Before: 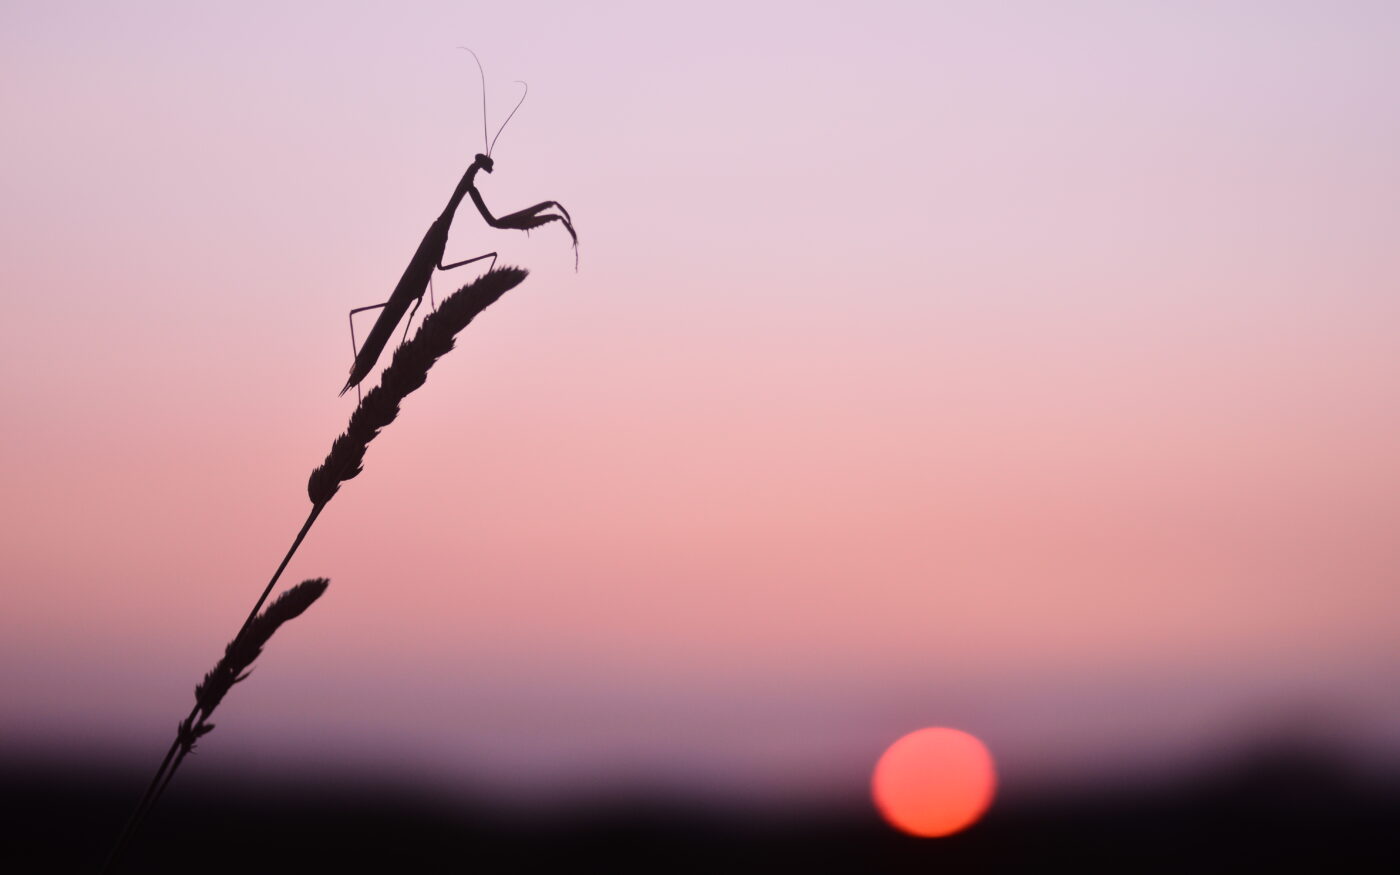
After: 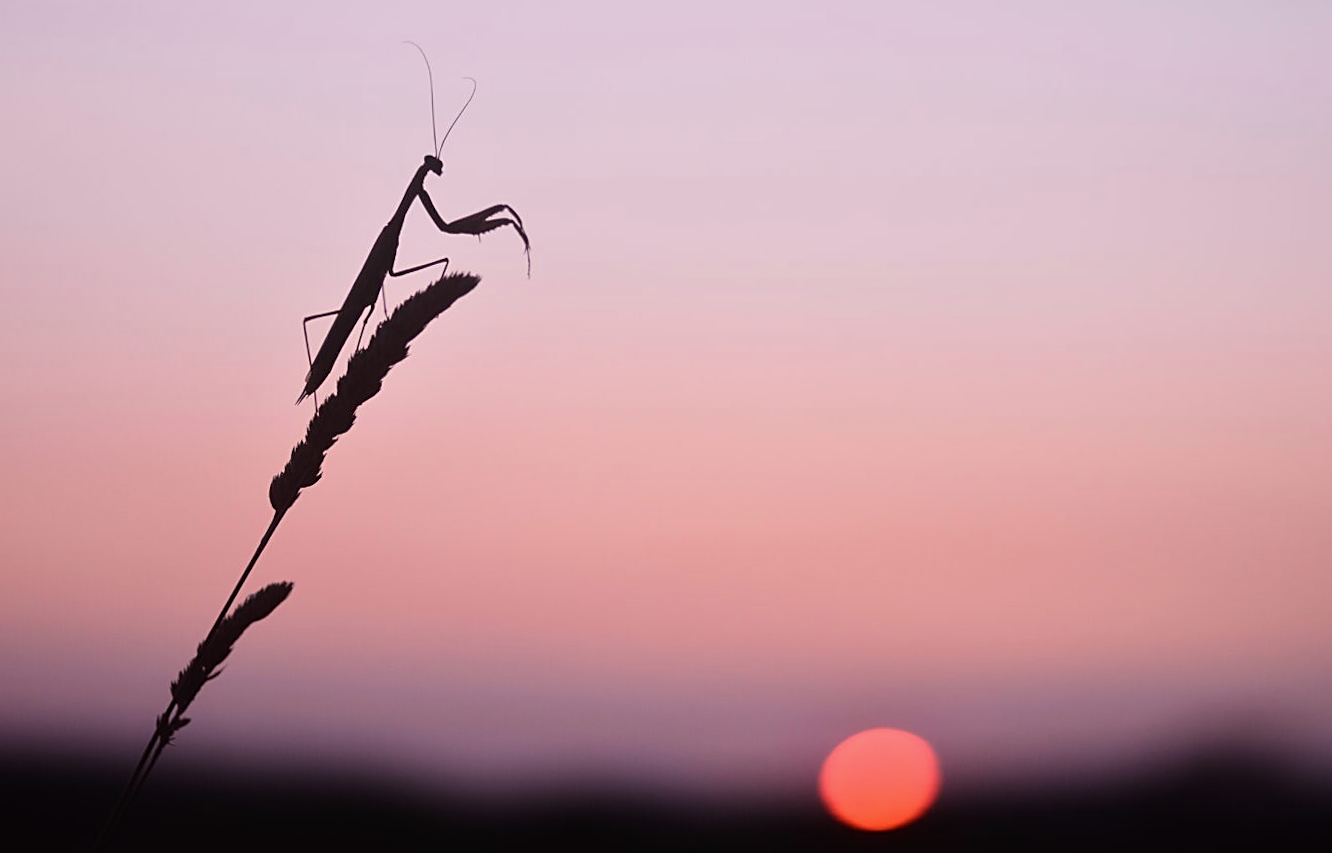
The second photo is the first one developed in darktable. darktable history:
rotate and perspective: rotation 0.074°, lens shift (vertical) 0.096, lens shift (horizontal) -0.041, crop left 0.043, crop right 0.952, crop top 0.024, crop bottom 0.979
exposure: exposure -0.072 EV, compensate highlight preservation false
sharpen: on, module defaults
